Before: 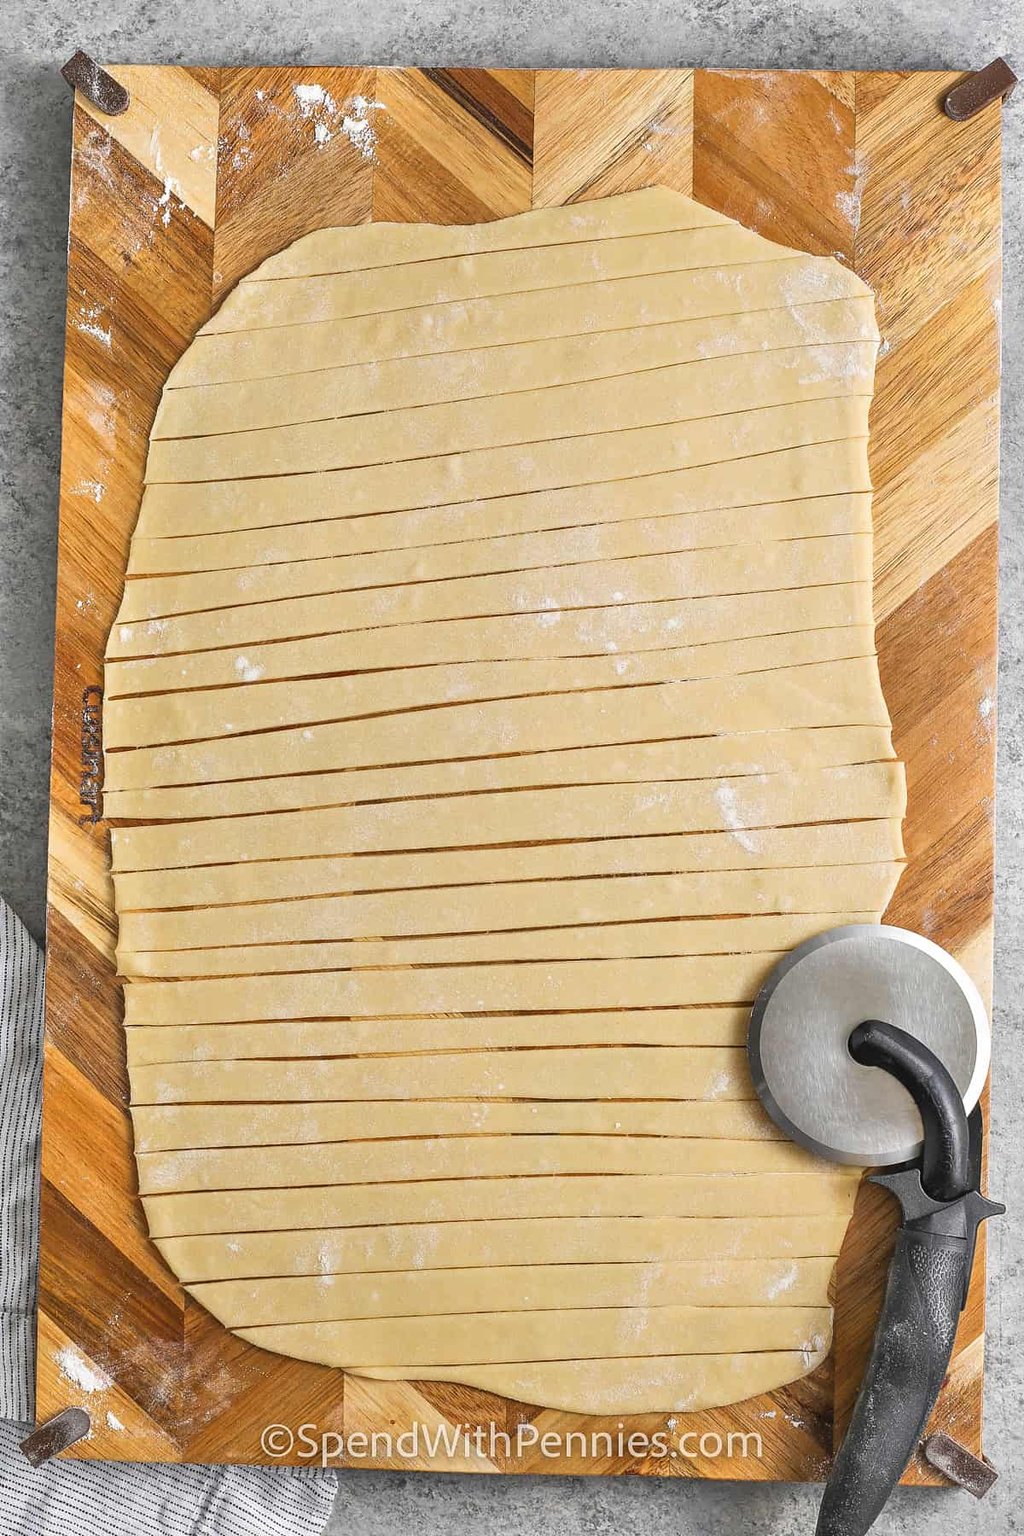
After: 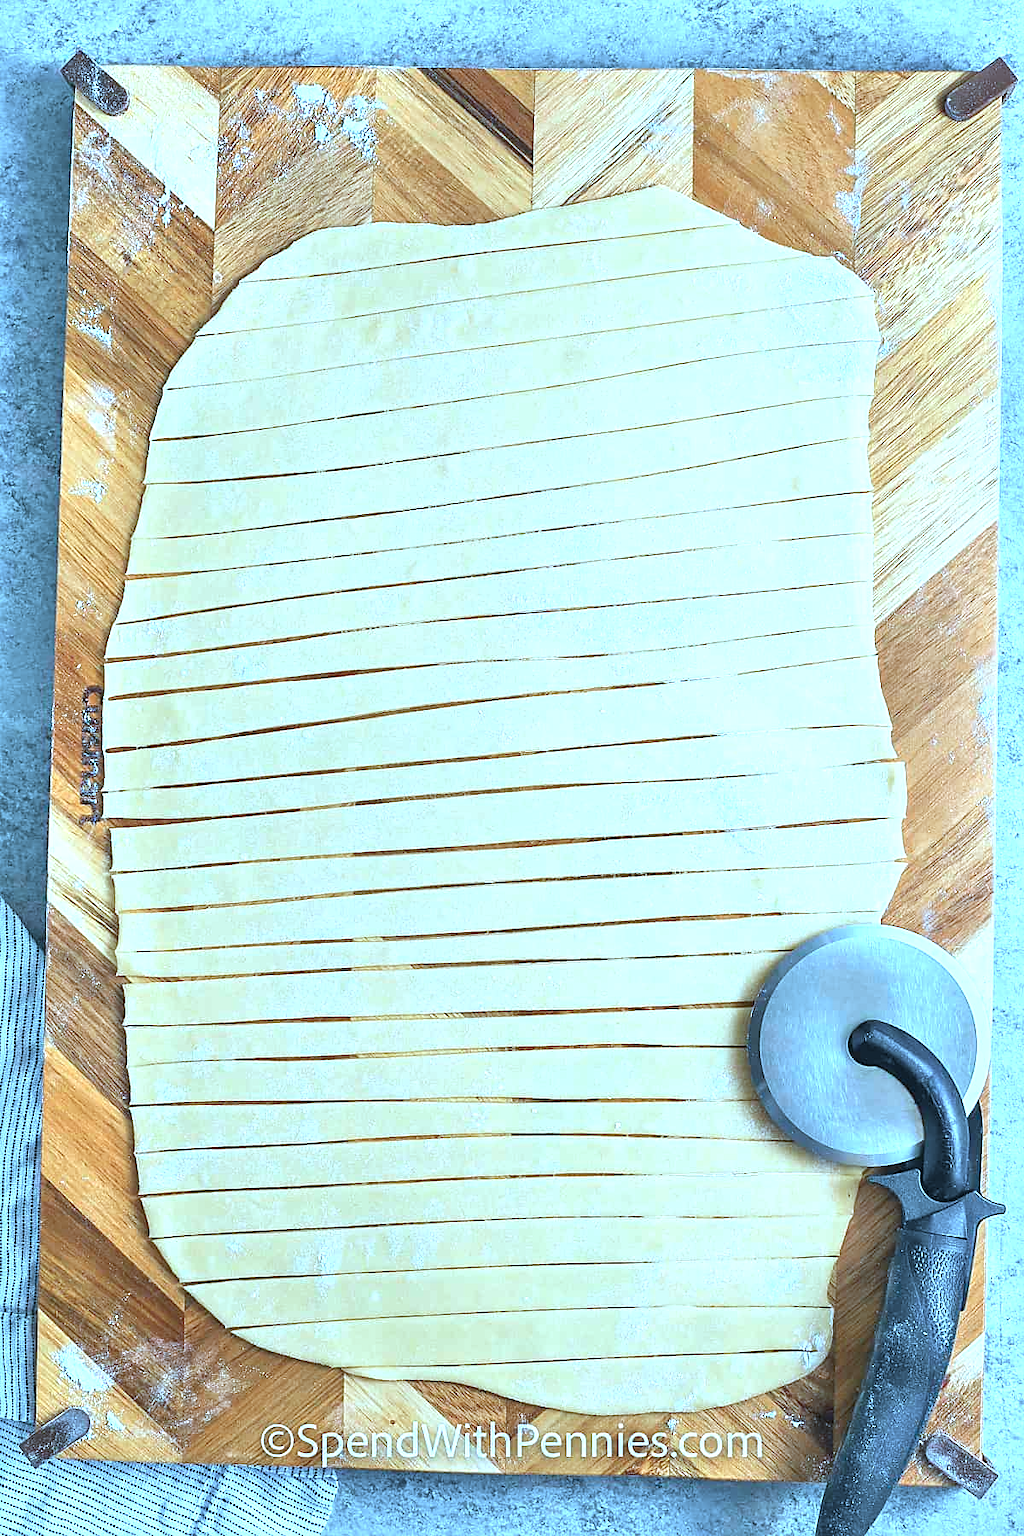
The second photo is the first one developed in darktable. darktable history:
exposure: black level correction 0, exposure 0.695 EV, compensate exposure bias true, compensate highlight preservation false
sharpen: radius 1.875, amount 0.412, threshold 1.281
color calibration: illuminant custom, x 0.431, y 0.395, temperature 3104.68 K, saturation algorithm version 1 (2020)
